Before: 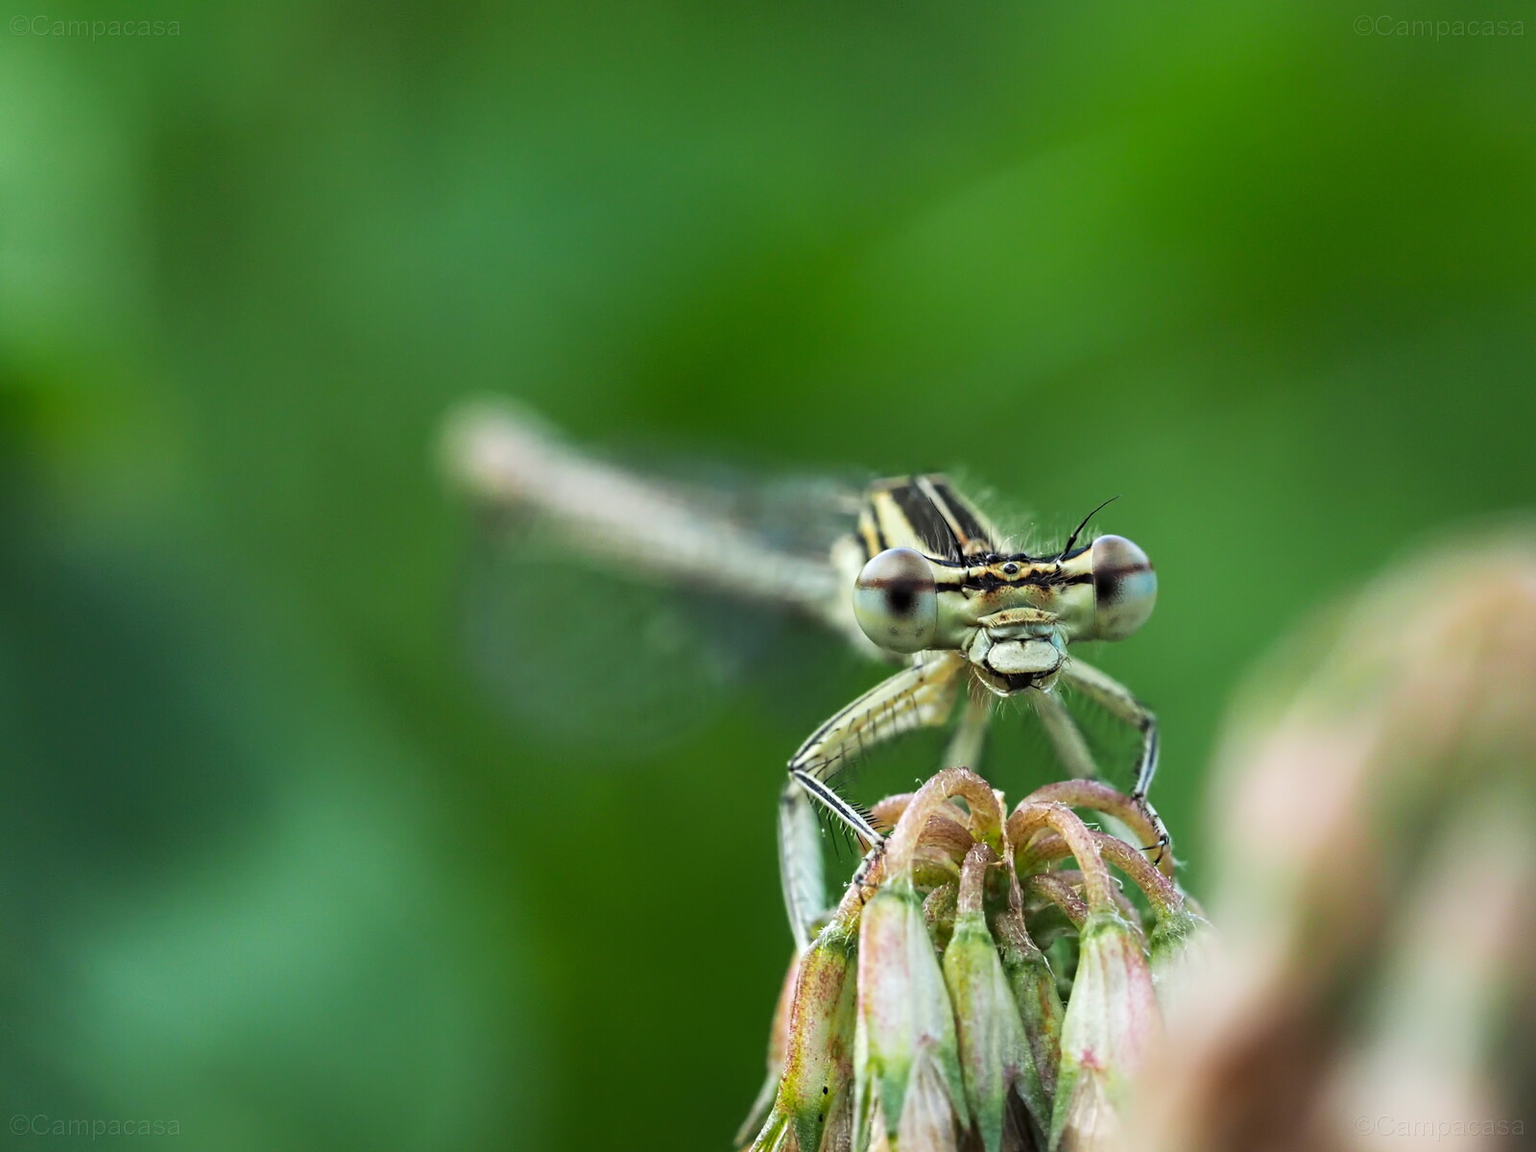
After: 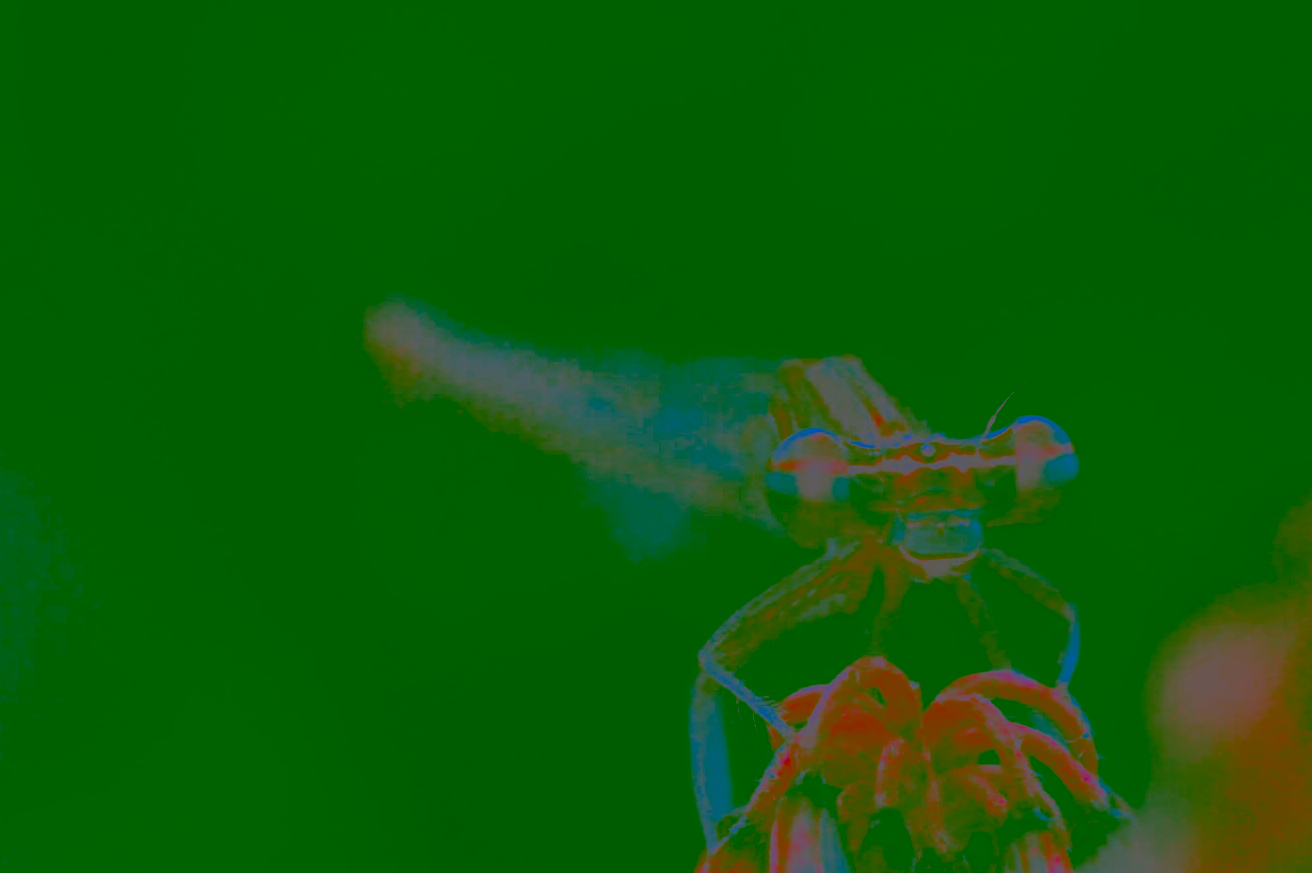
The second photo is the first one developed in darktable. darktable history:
color balance rgb: linear chroma grading › global chroma 9%, perceptual saturation grading › global saturation 36%, perceptual saturation grading › shadows 35%, perceptual brilliance grading › global brilliance 15%, perceptual brilliance grading › shadows -35%, global vibrance 15%
exposure: black level correction -0.003, exposure 0.04 EV, compensate highlight preservation false
white balance: red 0.976, blue 1.04
crop: left 7.856%, top 11.836%, right 10.12%, bottom 15.387%
contrast brightness saturation: contrast -0.99, brightness -0.17, saturation 0.75
color zones: curves: ch0 [(0, 0.425) (0.143, 0.422) (0.286, 0.42) (0.429, 0.419) (0.571, 0.419) (0.714, 0.42) (0.857, 0.422) (1, 0.425)]
